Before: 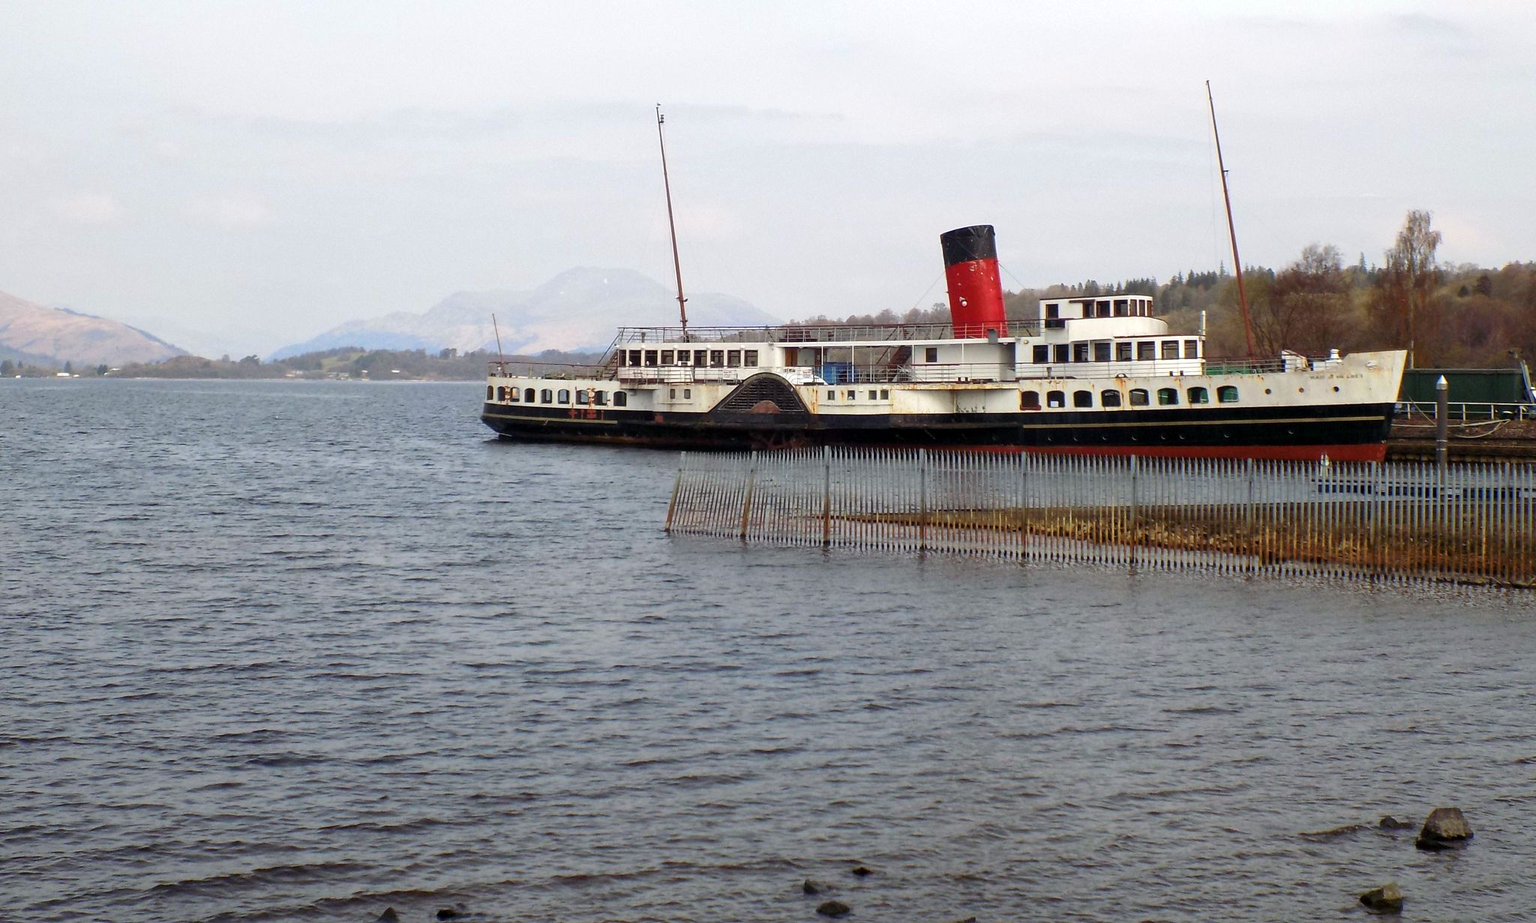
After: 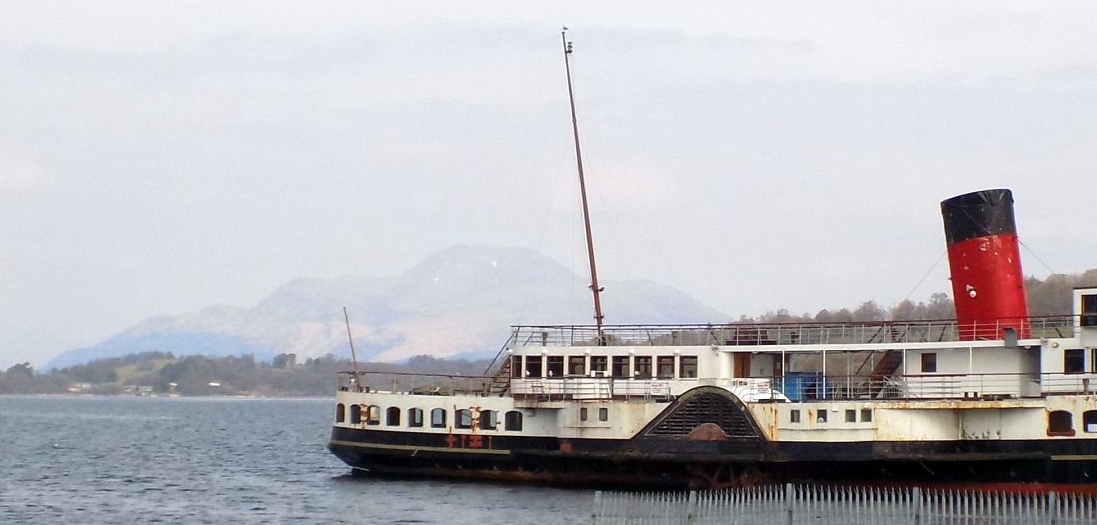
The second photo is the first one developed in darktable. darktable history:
crop: left 15.286%, top 9.069%, right 31.146%, bottom 48.266%
